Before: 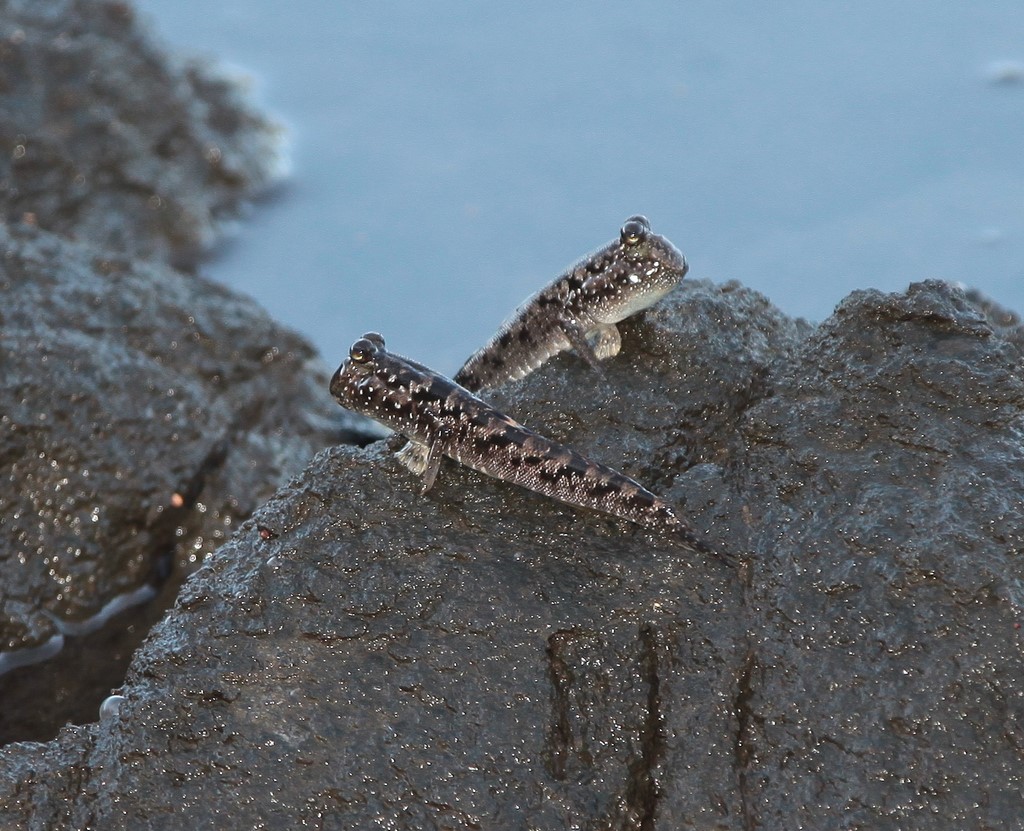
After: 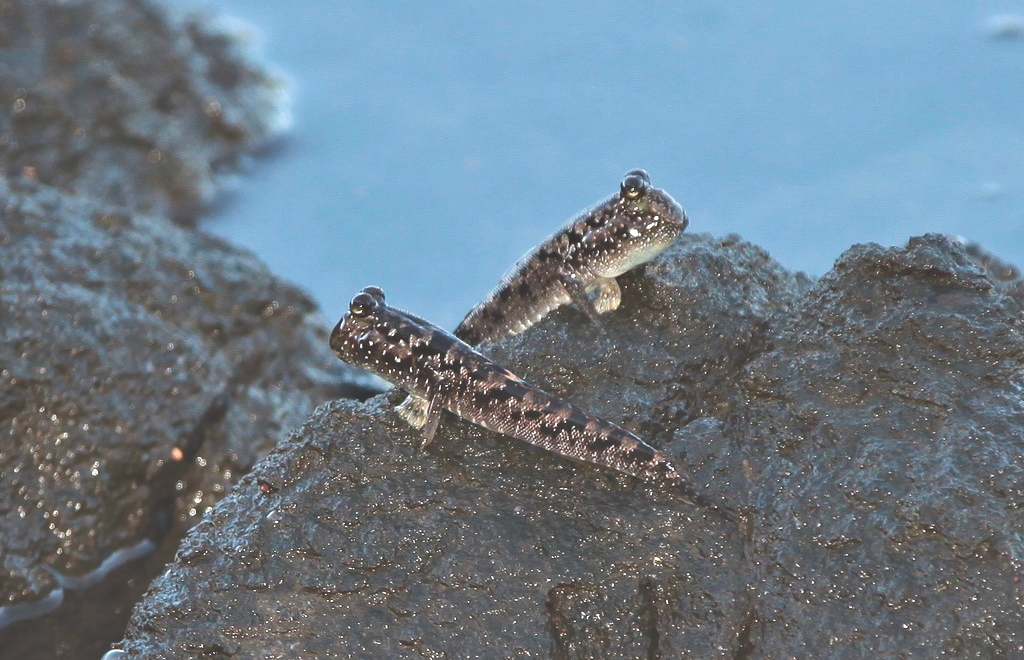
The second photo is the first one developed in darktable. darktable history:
exposure: black level correction -0.041, exposure 0.061 EV, compensate highlight preservation false
velvia: strength 44.39%
contrast equalizer: octaves 7, y [[0.531, 0.548, 0.559, 0.557, 0.544, 0.527], [0.5 ×6], [0.5 ×6], [0 ×6], [0 ×6]]
crop and rotate: top 5.656%, bottom 14.823%
